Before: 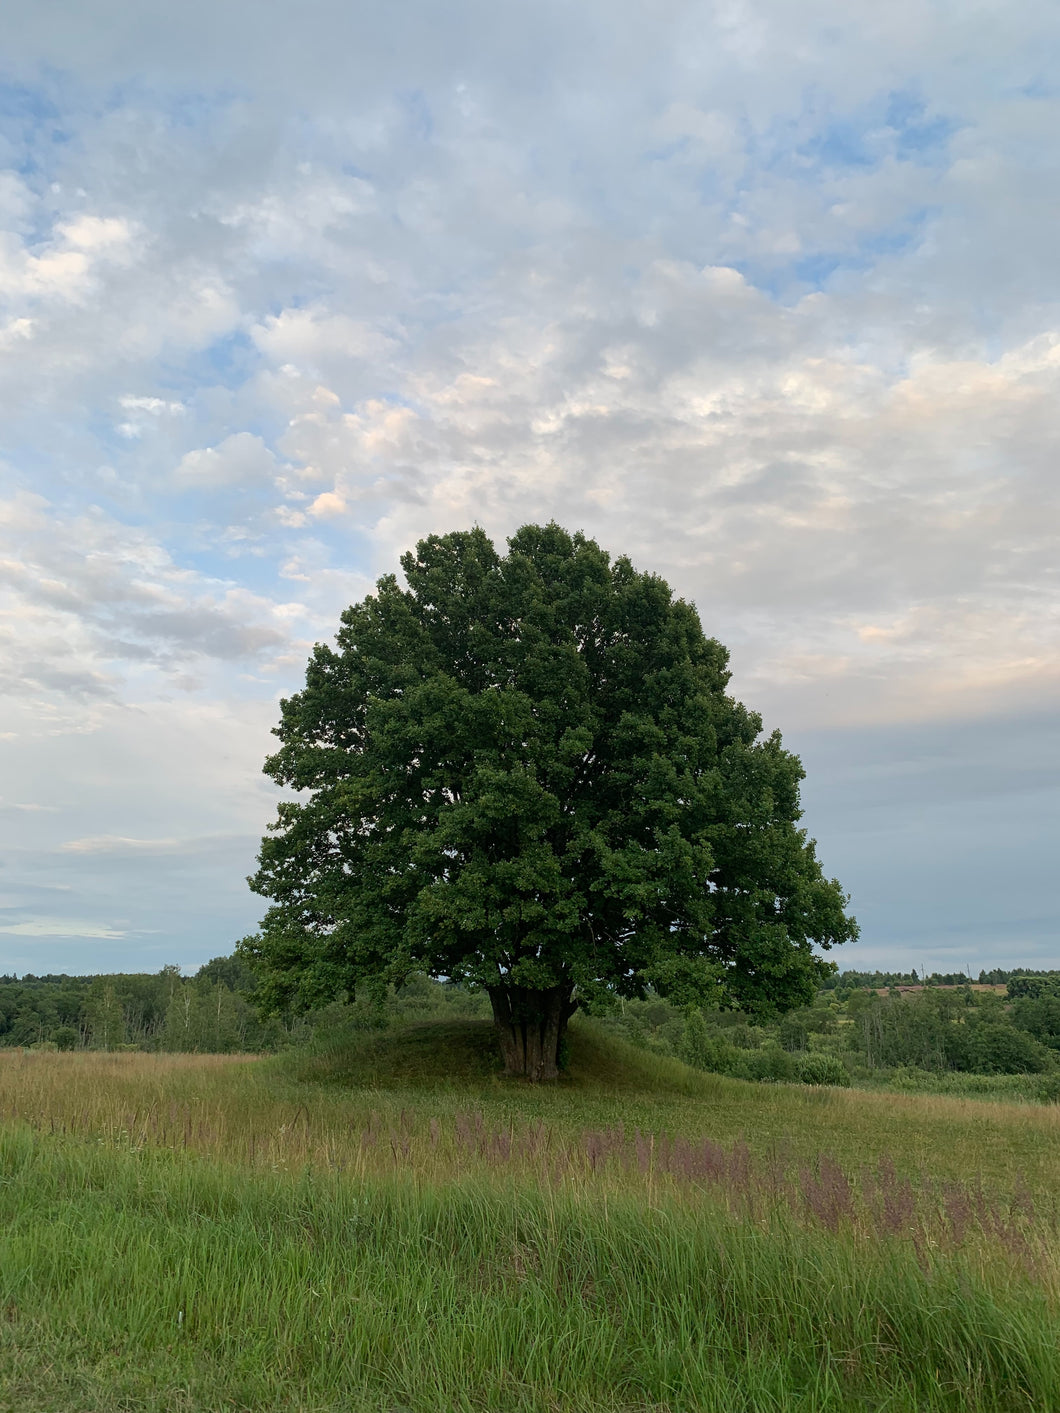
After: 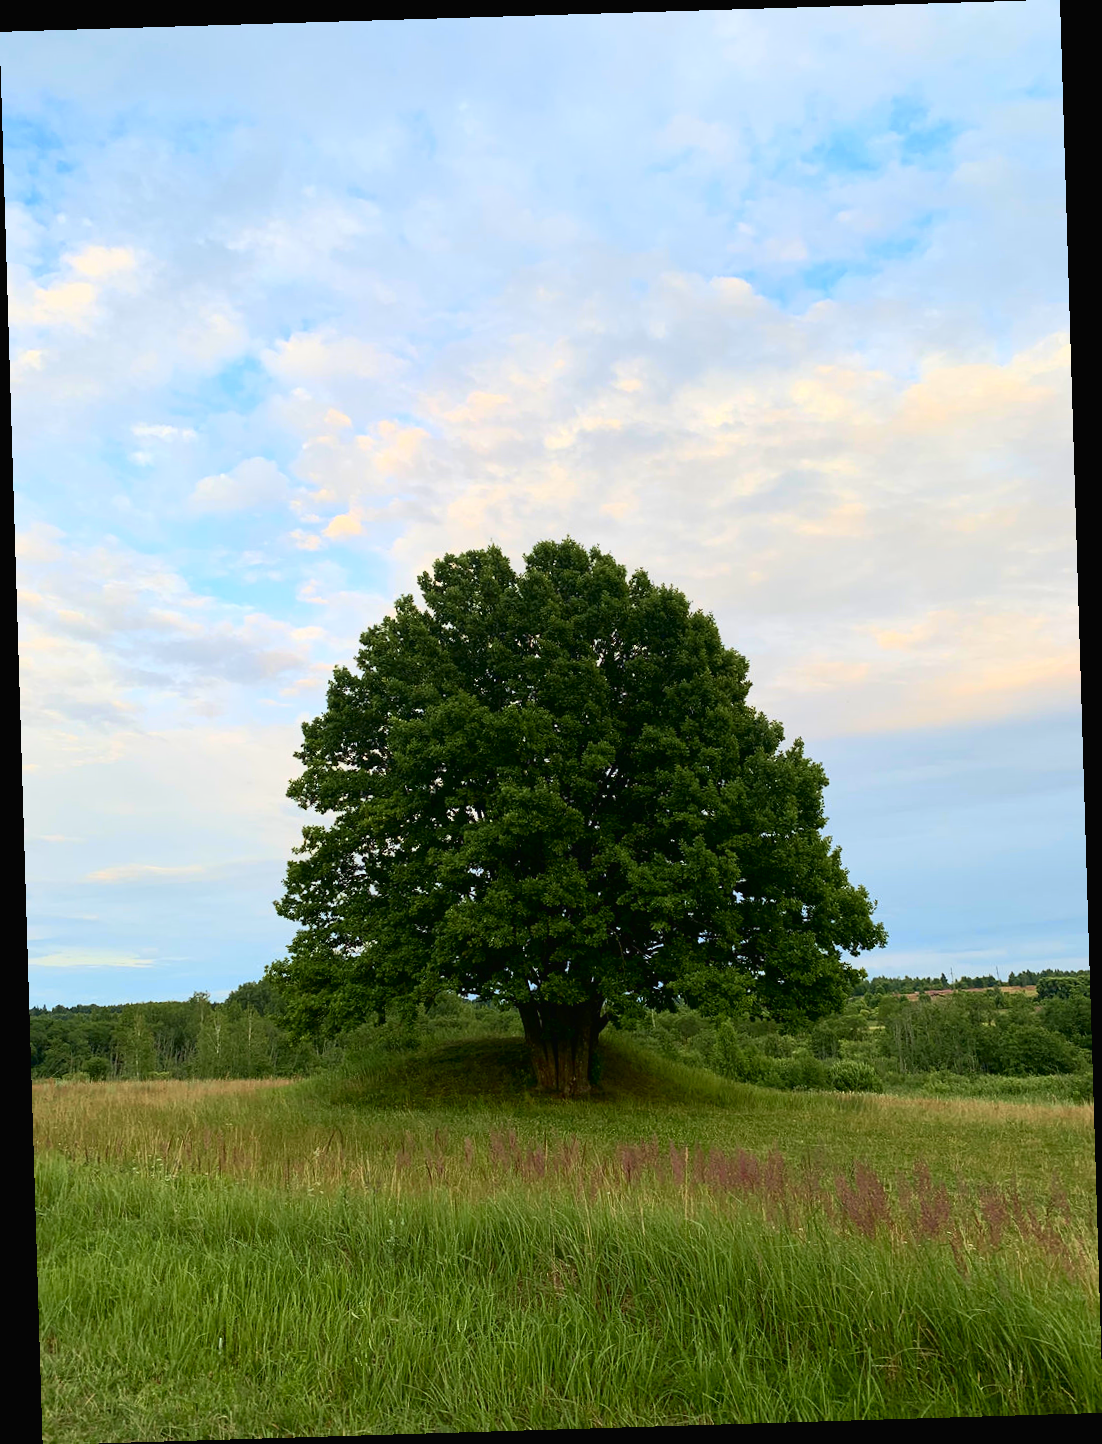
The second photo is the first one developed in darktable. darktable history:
rotate and perspective: rotation -1.75°, automatic cropping off
tone curve: curves: ch0 [(0, 0.013) (0.074, 0.044) (0.251, 0.234) (0.472, 0.511) (0.63, 0.752) (0.746, 0.866) (0.899, 0.956) (1, 1)]; ch1 [(0, 0) (0.08, 0.08) (0.347, 0.394) (0.455, 0.441) (0.5, 0.5) (0.517, 0.53) (0.563, 0.611) (0.617, 0.682) (0.756, 0.788) (0.92, 0.92) (1, 1)]; ch2 [(0, 0) (0.096, 0.056) (0.304, 0.204) (0.5, 0.5) (0.539, 0.575) (0.597, 0.644) (0.92, 0.92) (1, 1)], color space Lab, independent channels, preserve colors none
